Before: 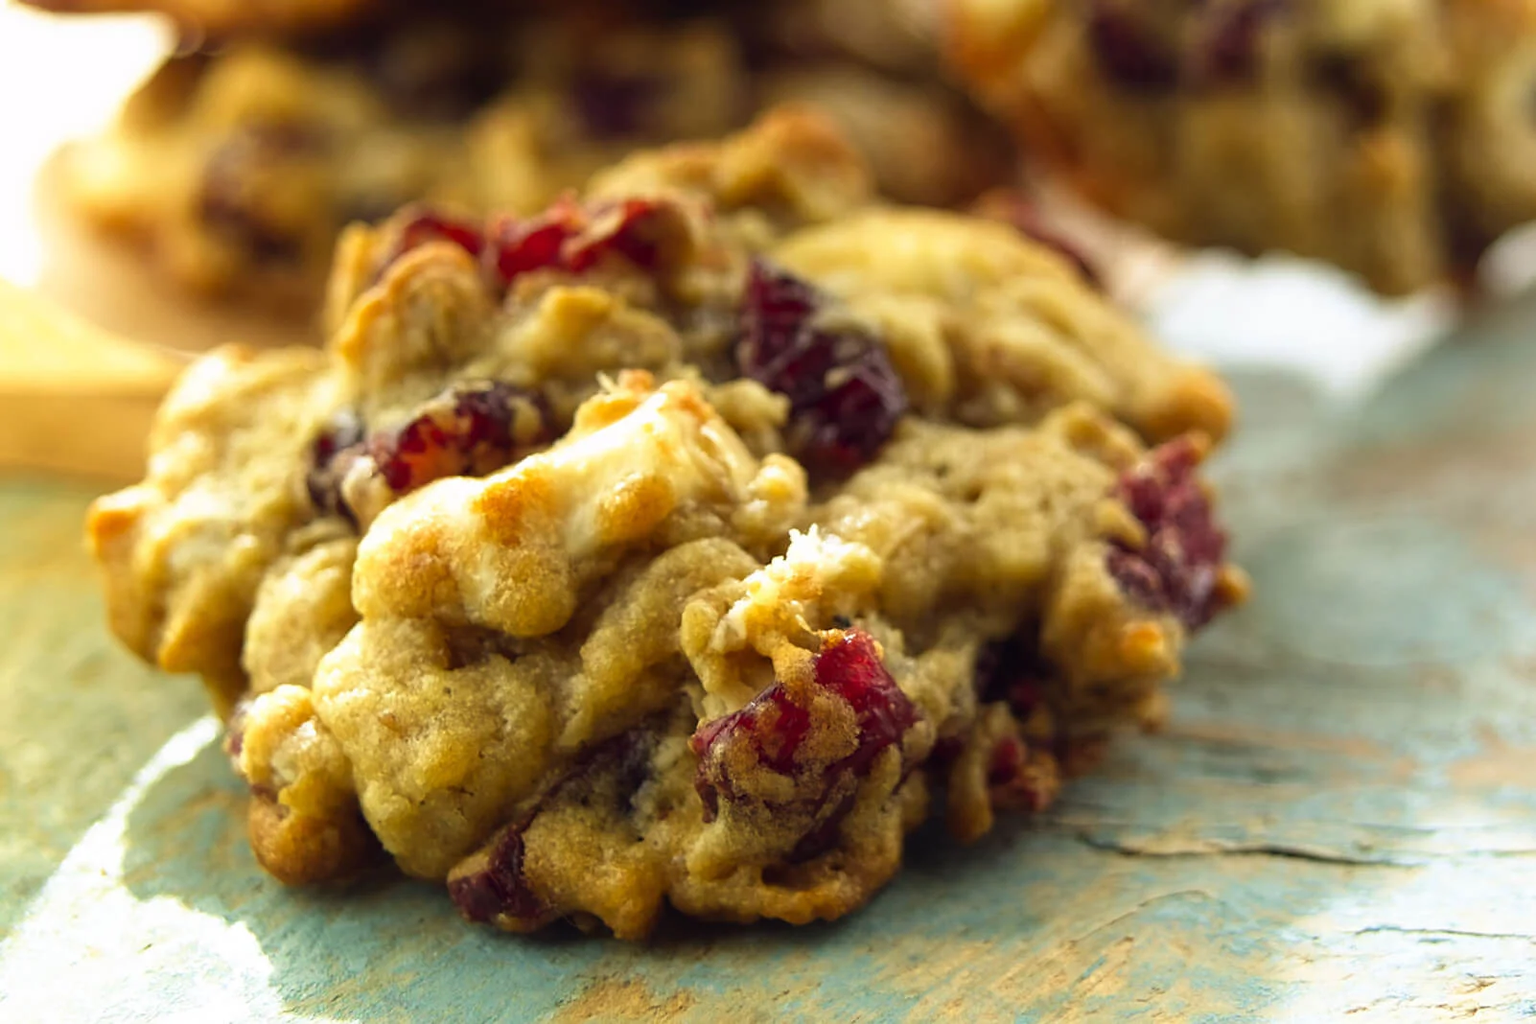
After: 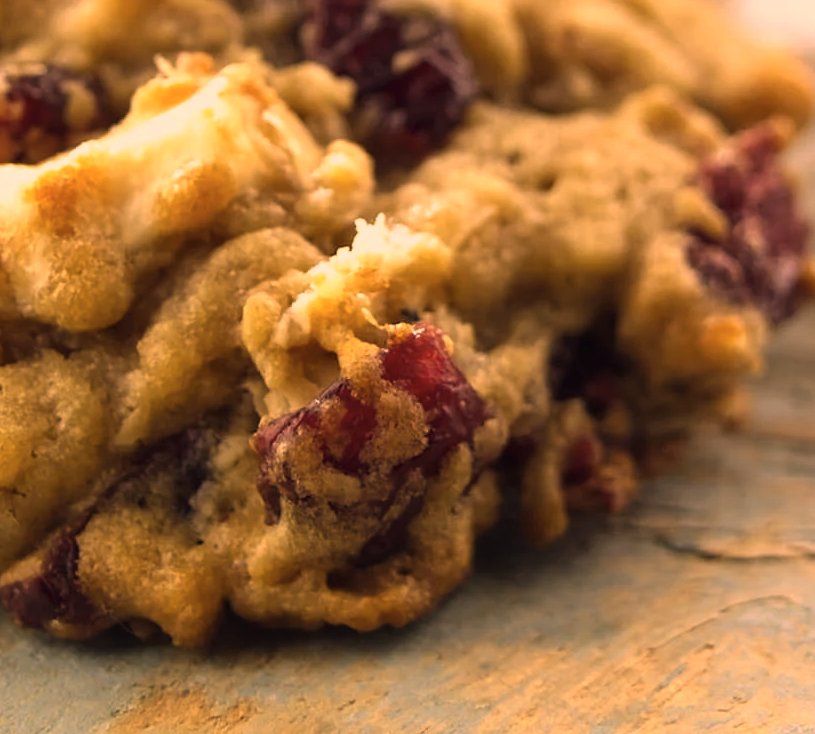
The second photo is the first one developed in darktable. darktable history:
color correction: highlights a* 39.55, highlights b* 39.53, saturation 0.686
crop and rotate: left 29.276%, top 31.25%, right 19.844%
